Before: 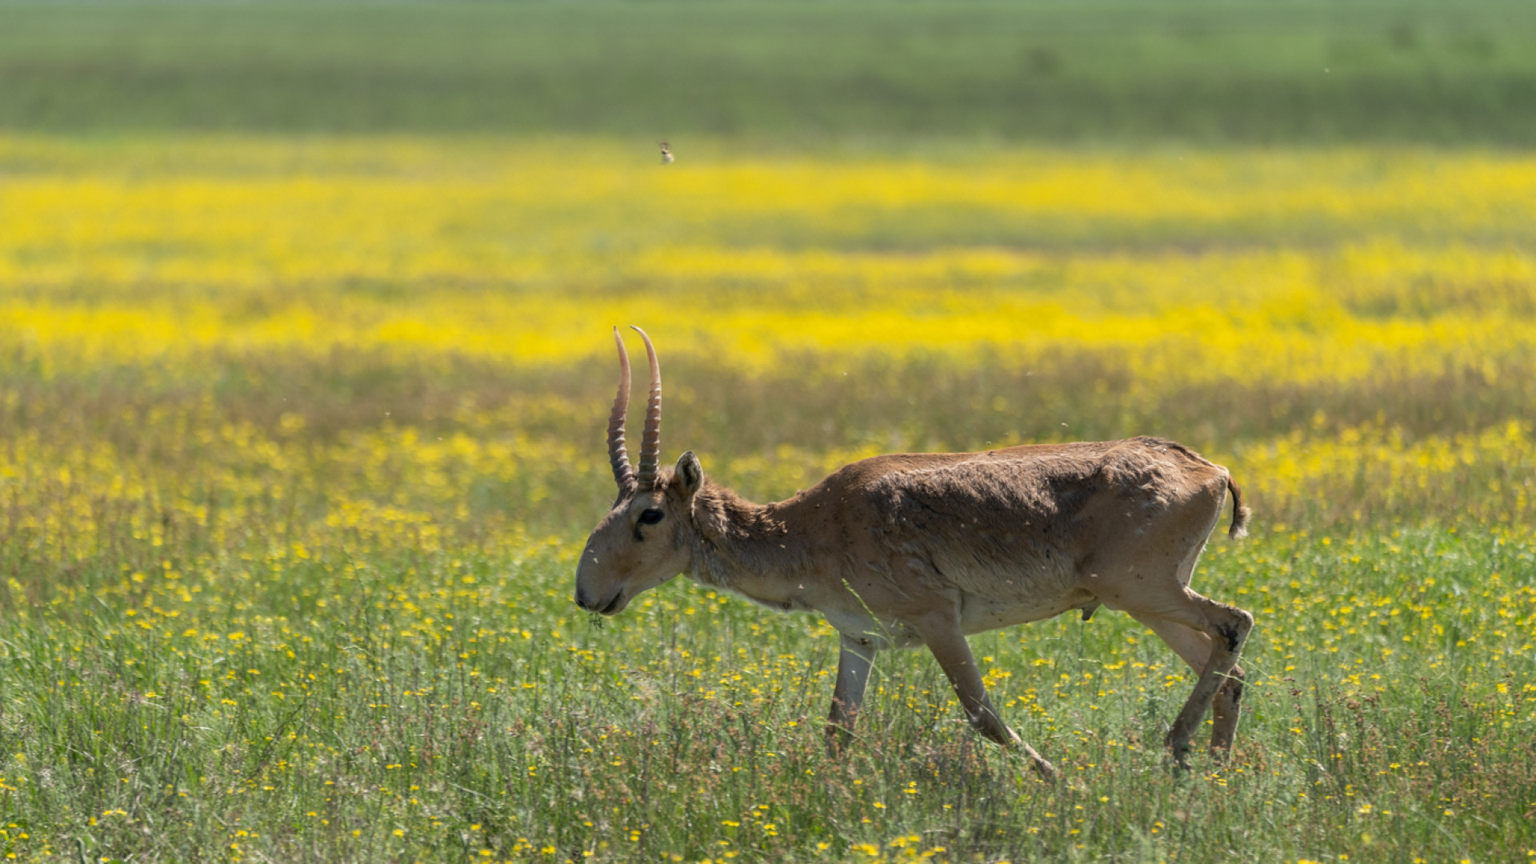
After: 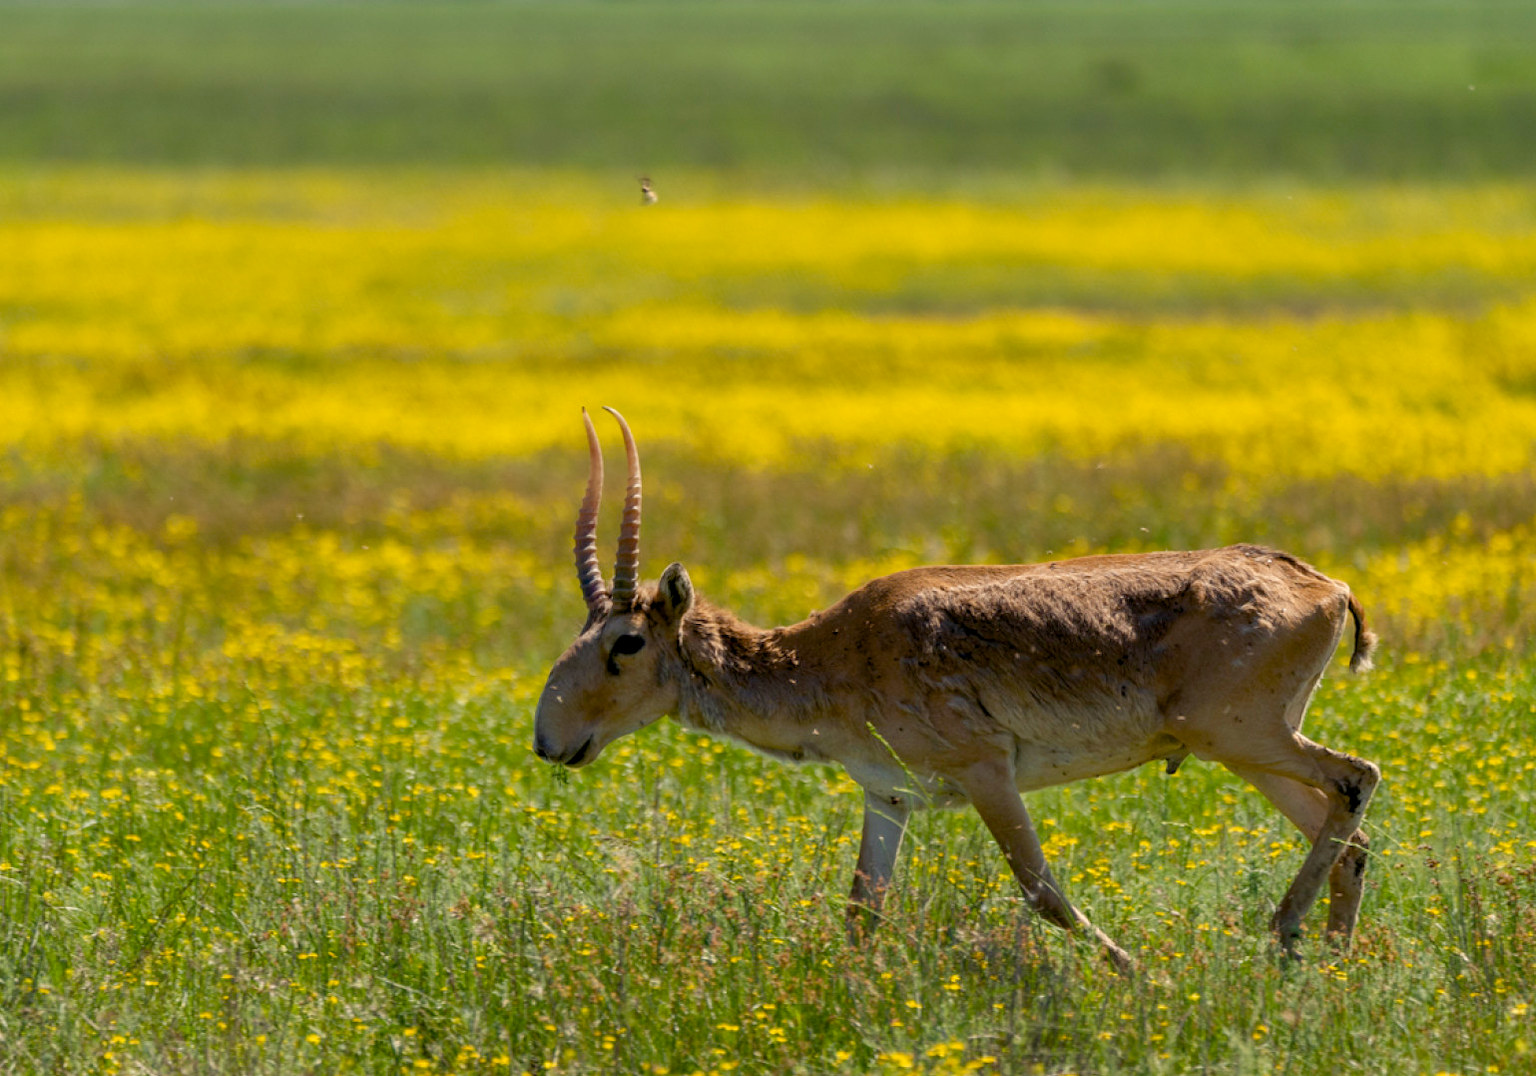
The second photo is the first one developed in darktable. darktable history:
shadows and highlights: soften with gaussian
crop and rotate: left 9.597%, right 10.195%
color balance rgb: shadows lift › chroma 3%, shadows lift › hue 280.8°, power › hue 330°, highlights gain › chroma 3%, highlights gain › hue 75.6°, global offset › luminance -1%, perceptual saturation grading › global saturation 20%, perceptual saturation grading › highlights -25%, perceptual saturation grading › shadows 50%, global vibrance 20%
